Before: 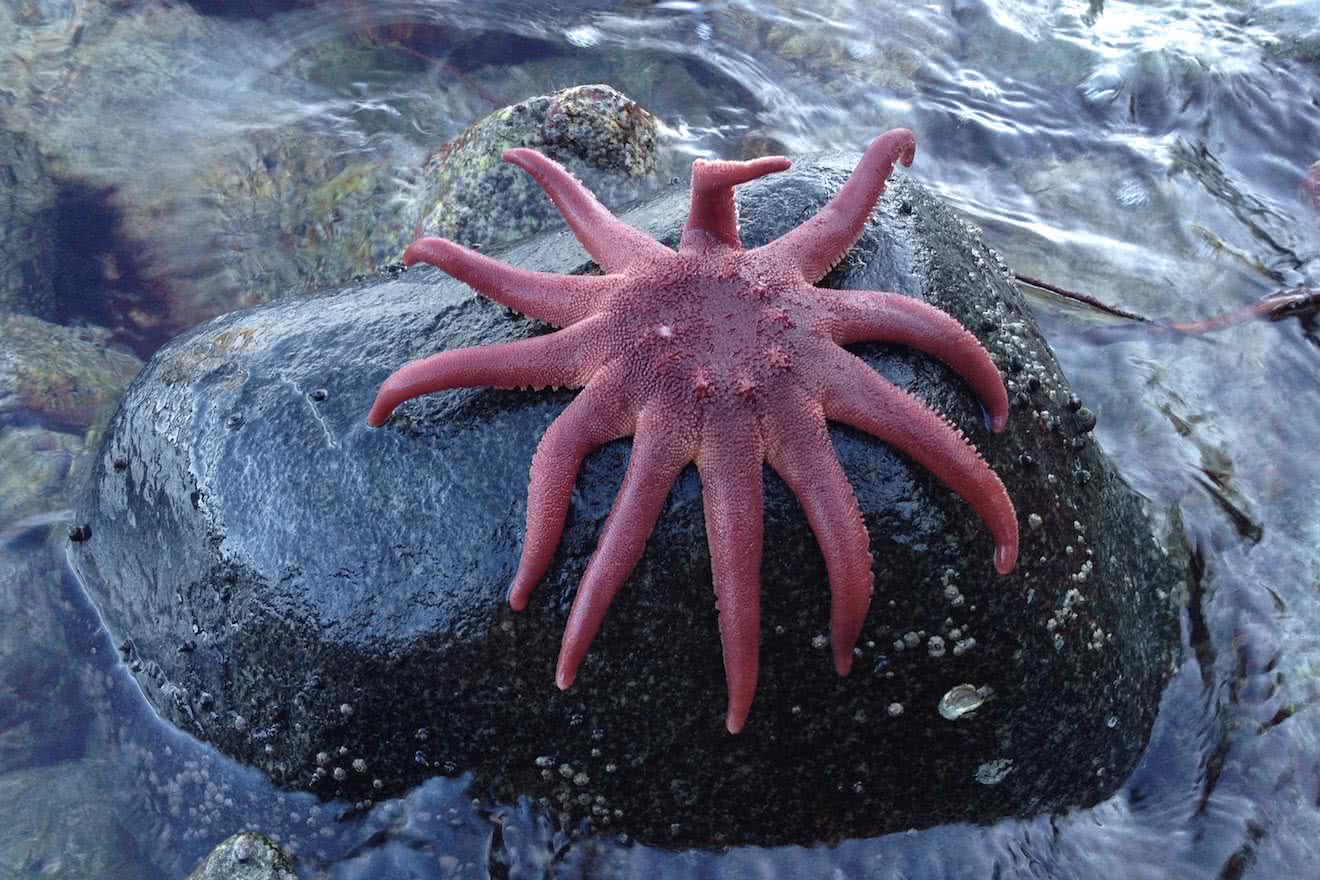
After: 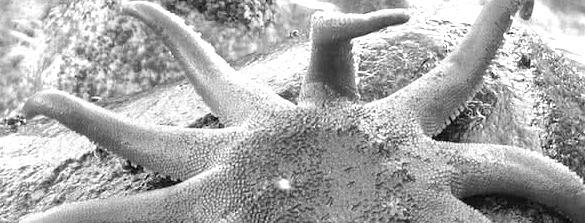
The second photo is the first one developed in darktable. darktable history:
crop: left 28.906%, top 16.807%, right 26.735%, bottom 57.763%
exposure: black level correction 0.001, exposure 0.962 EV, compensate highlight preservation false
color calibration: output gray [0.25, 0.35, 0.4, 0], x 0.372, y 0.386, temperature 4284.24 K, gamut compression 1.67
